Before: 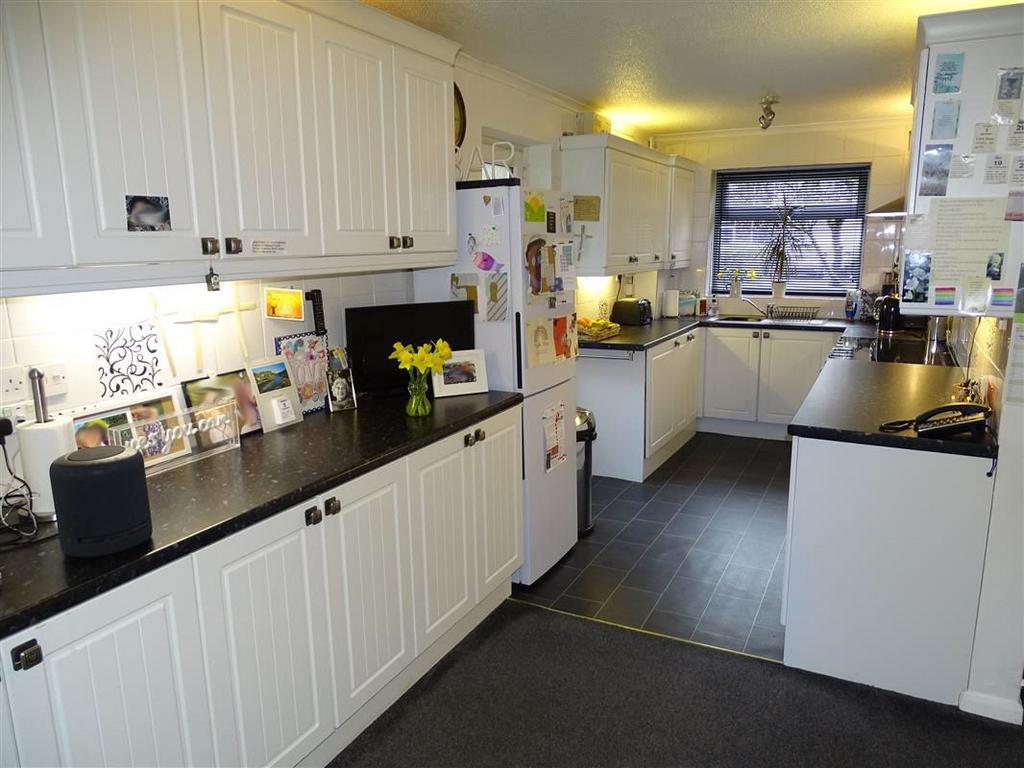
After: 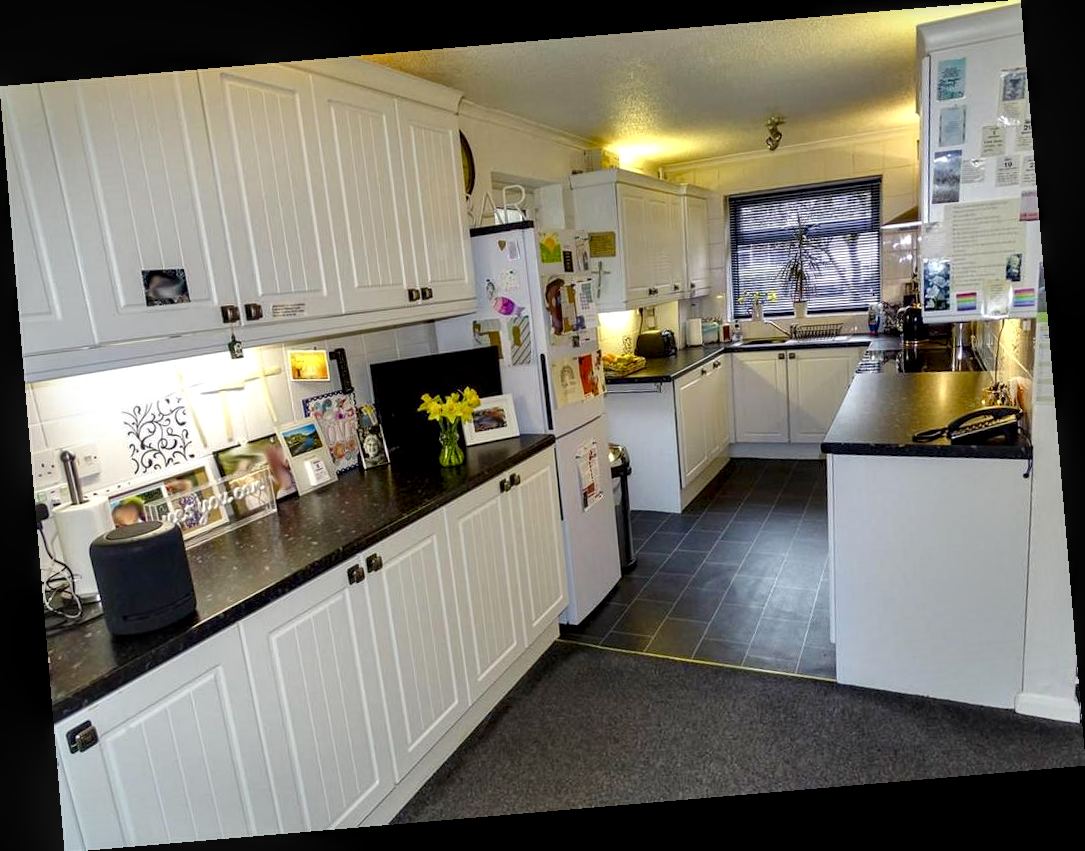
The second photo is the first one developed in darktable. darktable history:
shadows and highlights: white point adjustment 0.05, highlights color adjustment 55.9%, soften with gaussian
local contrast: detail 150%
color balance rgb: perceptual saturation grading › global saturation 20%, perceptual saturation grading › highlights -25%, perceptual saturation grading › shadows 25%
rotate and perspective: rotation -4.86°, automatic cropping off
